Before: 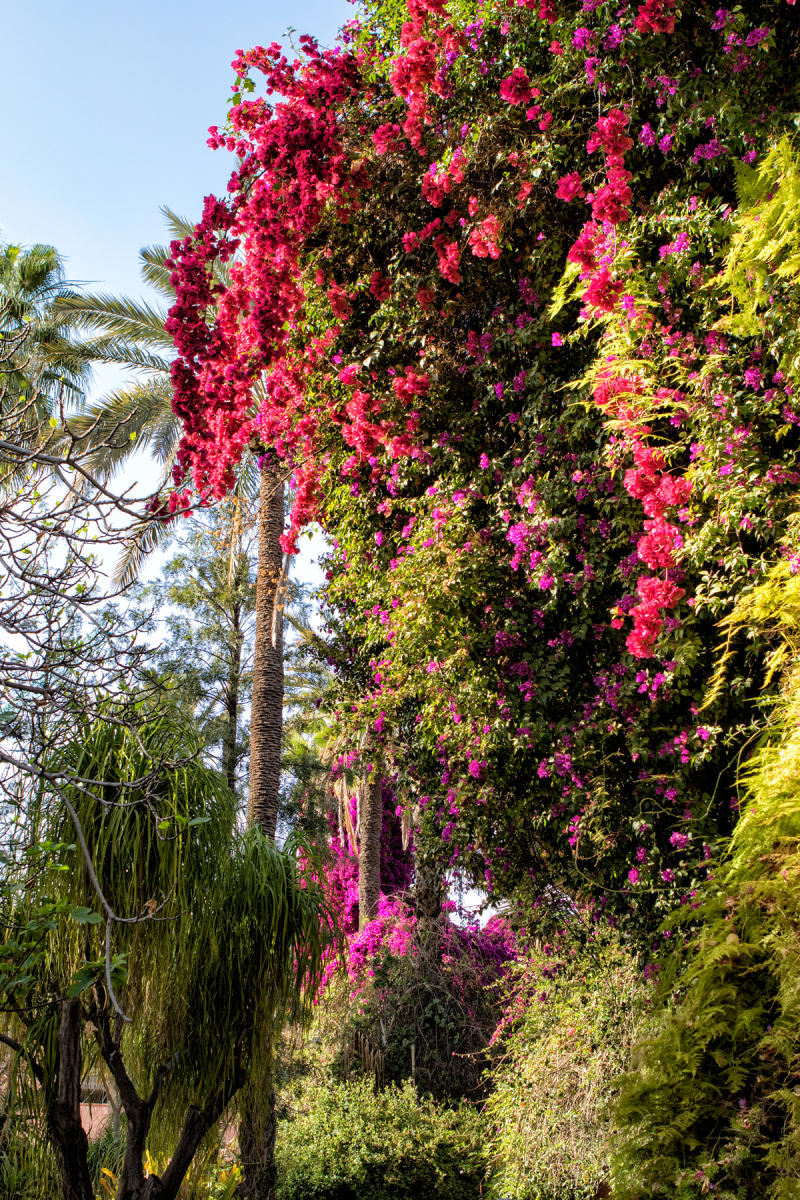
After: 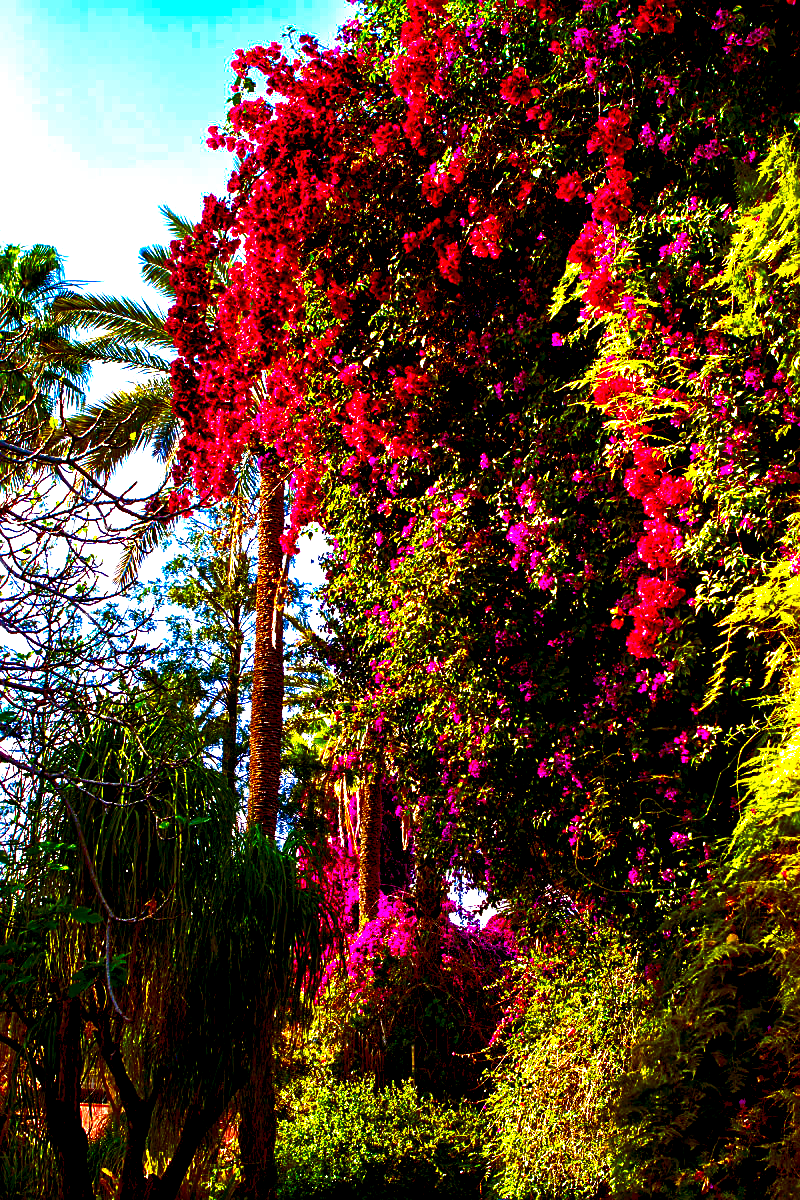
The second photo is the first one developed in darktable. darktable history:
contrast brightness saturation: brightness -1, saturation 1
exposure: black level correction 0.025, exposure 0.182 EV, compensate highlight preservation false
sharpen: on, module defaults
color balance rgb: linear chroma grading › global chroma 25%, perceptual saturation grading › global saturation 45%, perceptual saturation grading › highlights -50%, perceptual saturation grading › shadows 30%, perceptual brilliance grading › global brilliance 18%, global vibrance 40%
